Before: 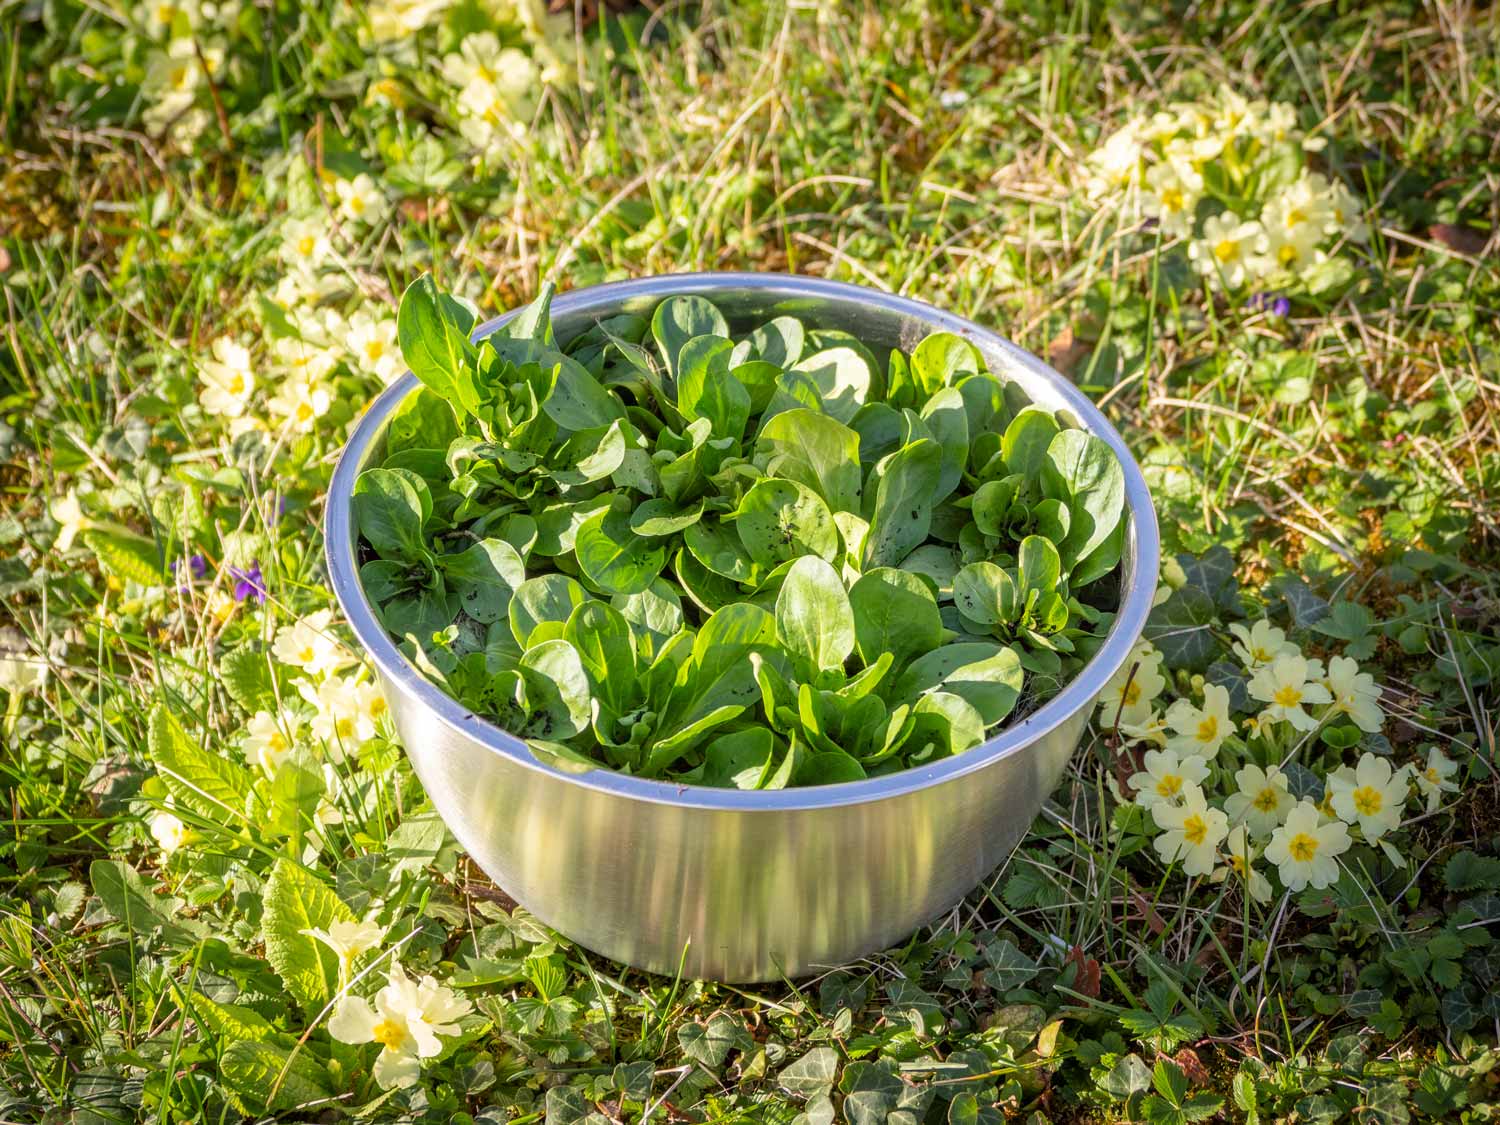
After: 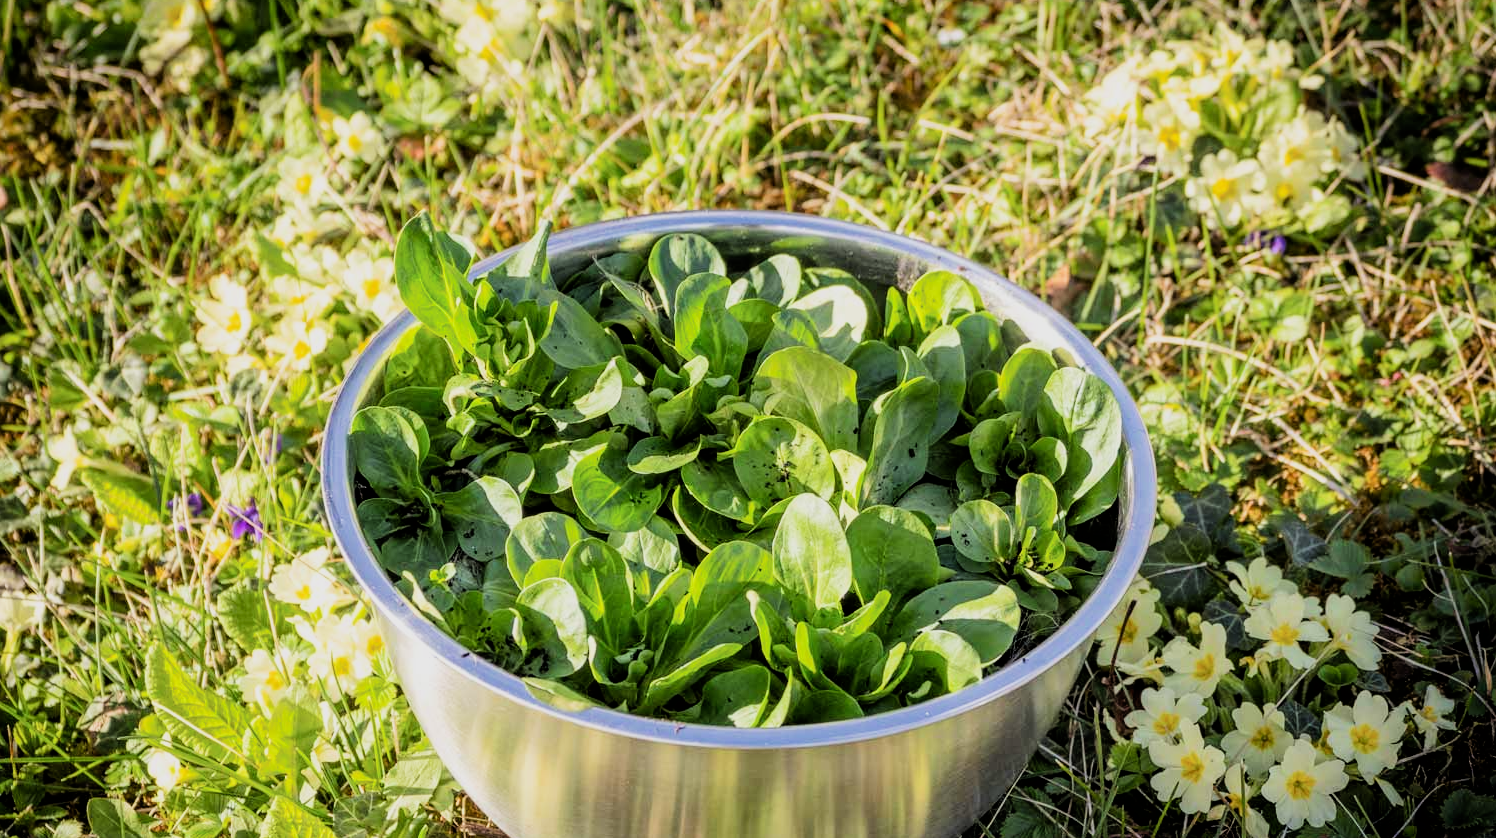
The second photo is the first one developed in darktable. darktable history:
crop: left 0.254%, top 5.567%, bottom 19.904%
filmic rgb: black relative exposure -5.11 EV, white relative exposure 3.96 EV, hardness 2.88, contrast 1.396, highlights saturation mix -30.56%
